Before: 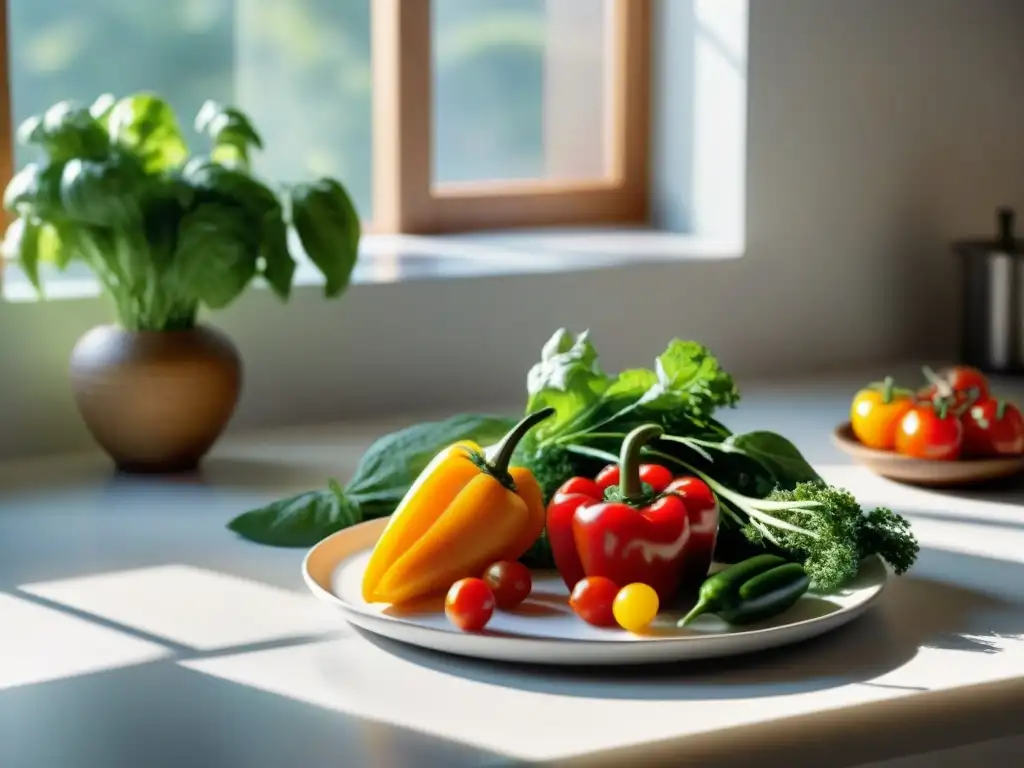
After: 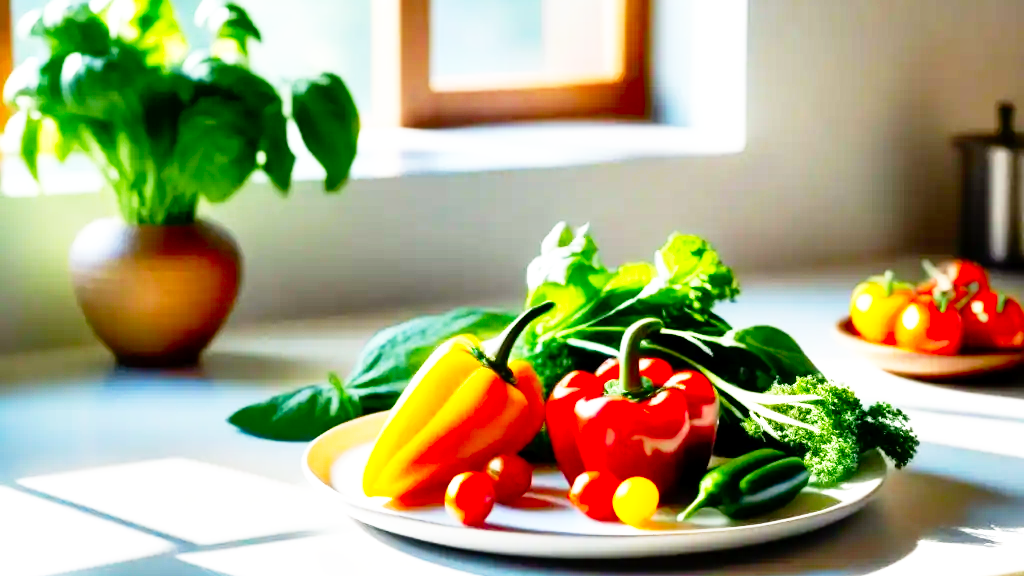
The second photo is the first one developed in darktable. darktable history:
base curve: curves: ch0 [(0, 0) (0.012, 0.01) (0.073, 0.168) (0.31, 0.711) (0.645, 0.957) (1, 1)], preserve colors none
exposure: black level correction 0.001, exposure 0.3 EV, compensate highlight preservation false
shadows and highlights: white point adjustment 0.05, highlights color adjustment 55.9%, soften with gaussian
crop: top 13.819%, bottom 11.169%
contrast brightness saturation: saturation 0.5
